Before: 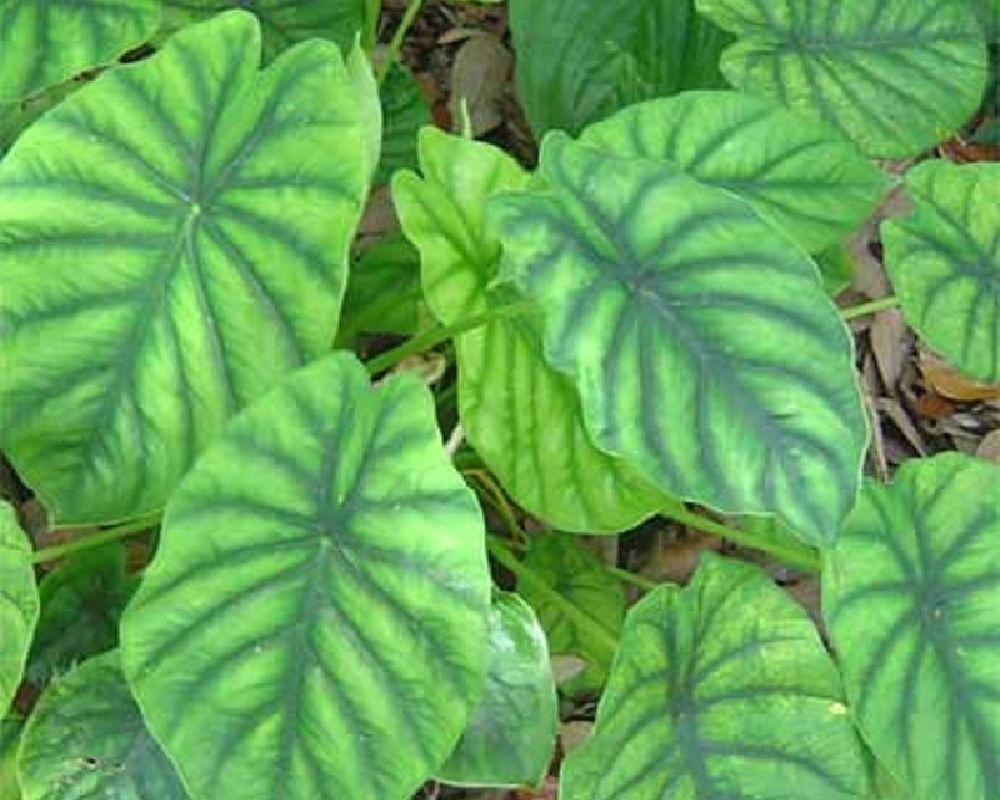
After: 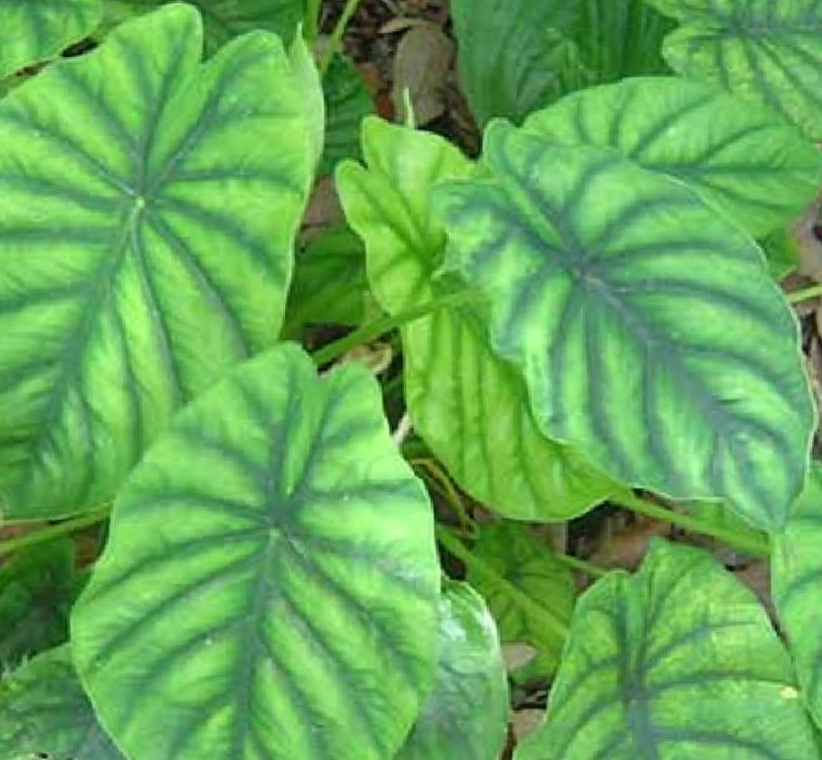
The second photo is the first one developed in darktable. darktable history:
crop and rotate: angle 0.829°, left 4.535%, top 0.541%, right 11.743%, bottom 2.665%
